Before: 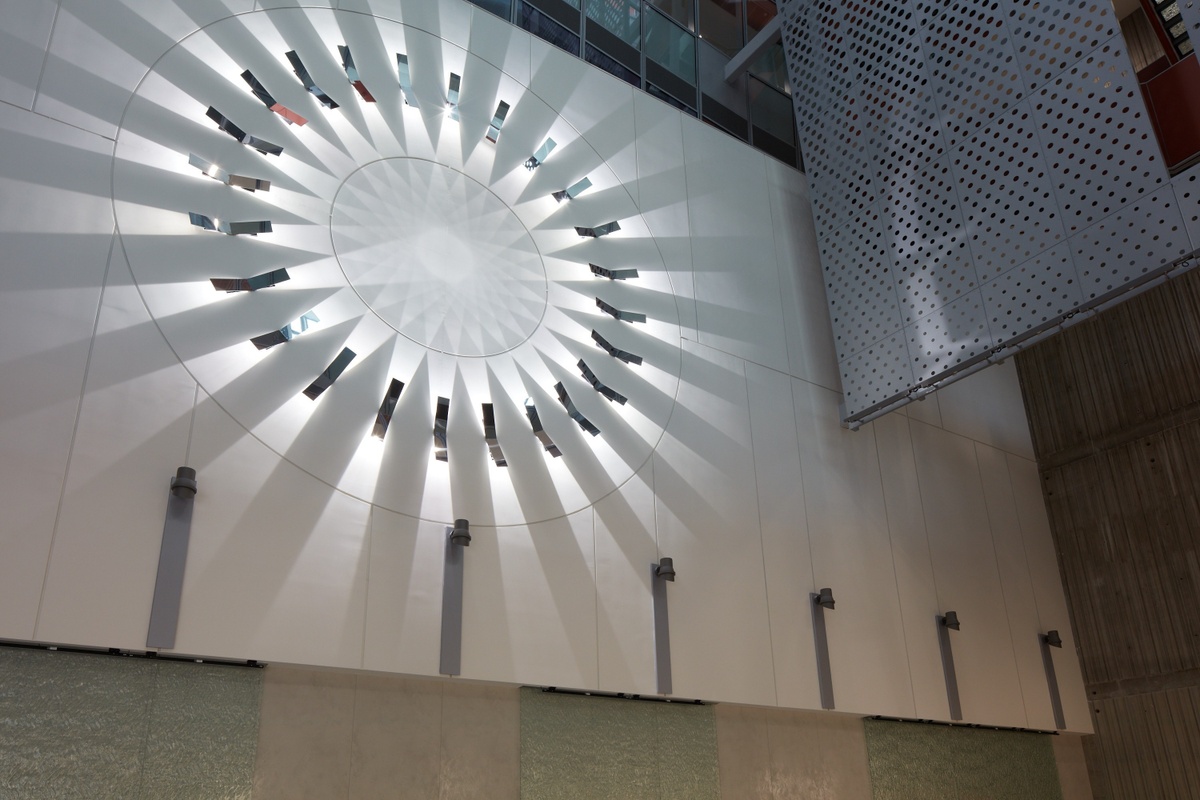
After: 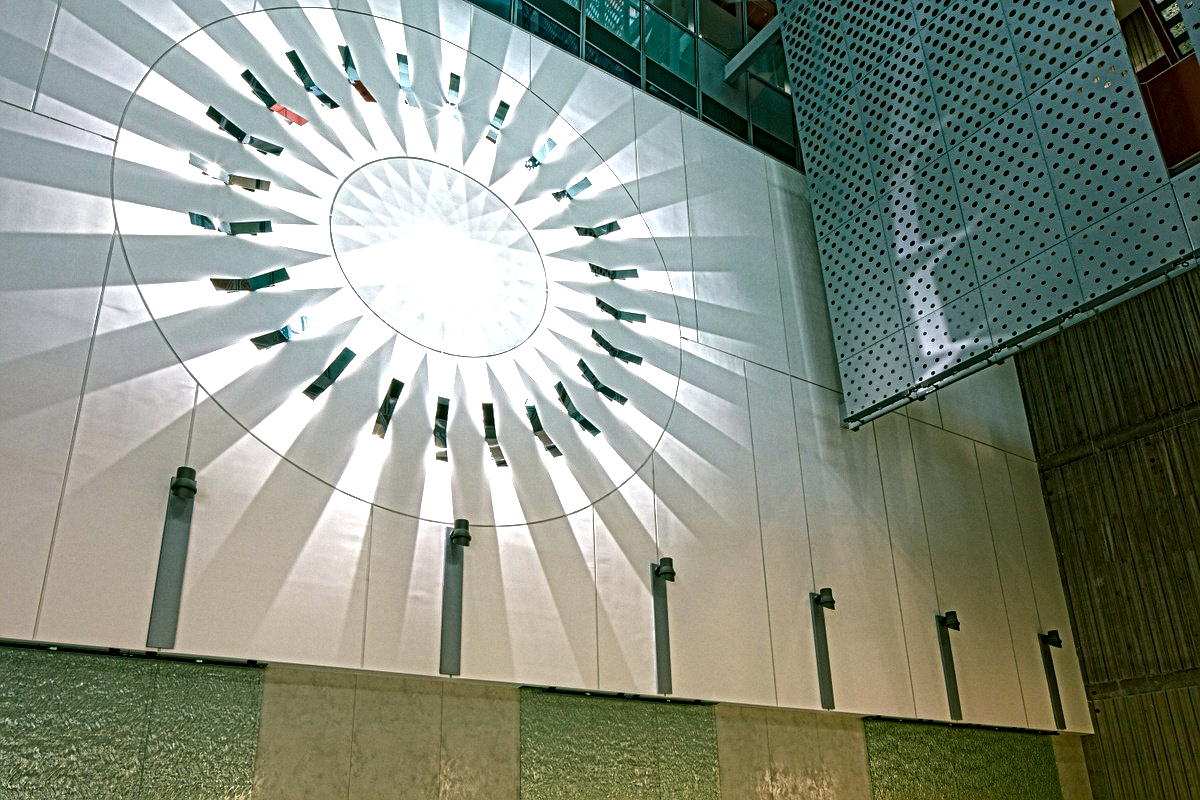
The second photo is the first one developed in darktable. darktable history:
color balance rgb: shadows lift › chroma 12.025%, shadows lift › hue 130.92°, highlights gain › luminance 14.897%, perceptual saturation grading › global saturation 36.294%, perceptual saturation grading › shadows 35.816%, perceptual brilliance grading › highlights 13.745%, perceptual brilliance grading › mid-tones 8.463%, perceptual brilliance grading › shadows -18.031%
local contrast: mode bilateral grid, contrast 20, coarseness 4, detail 299%, midtone range 0.2
exposure: exposure 0.202 EV, compensate highlight preservation false
